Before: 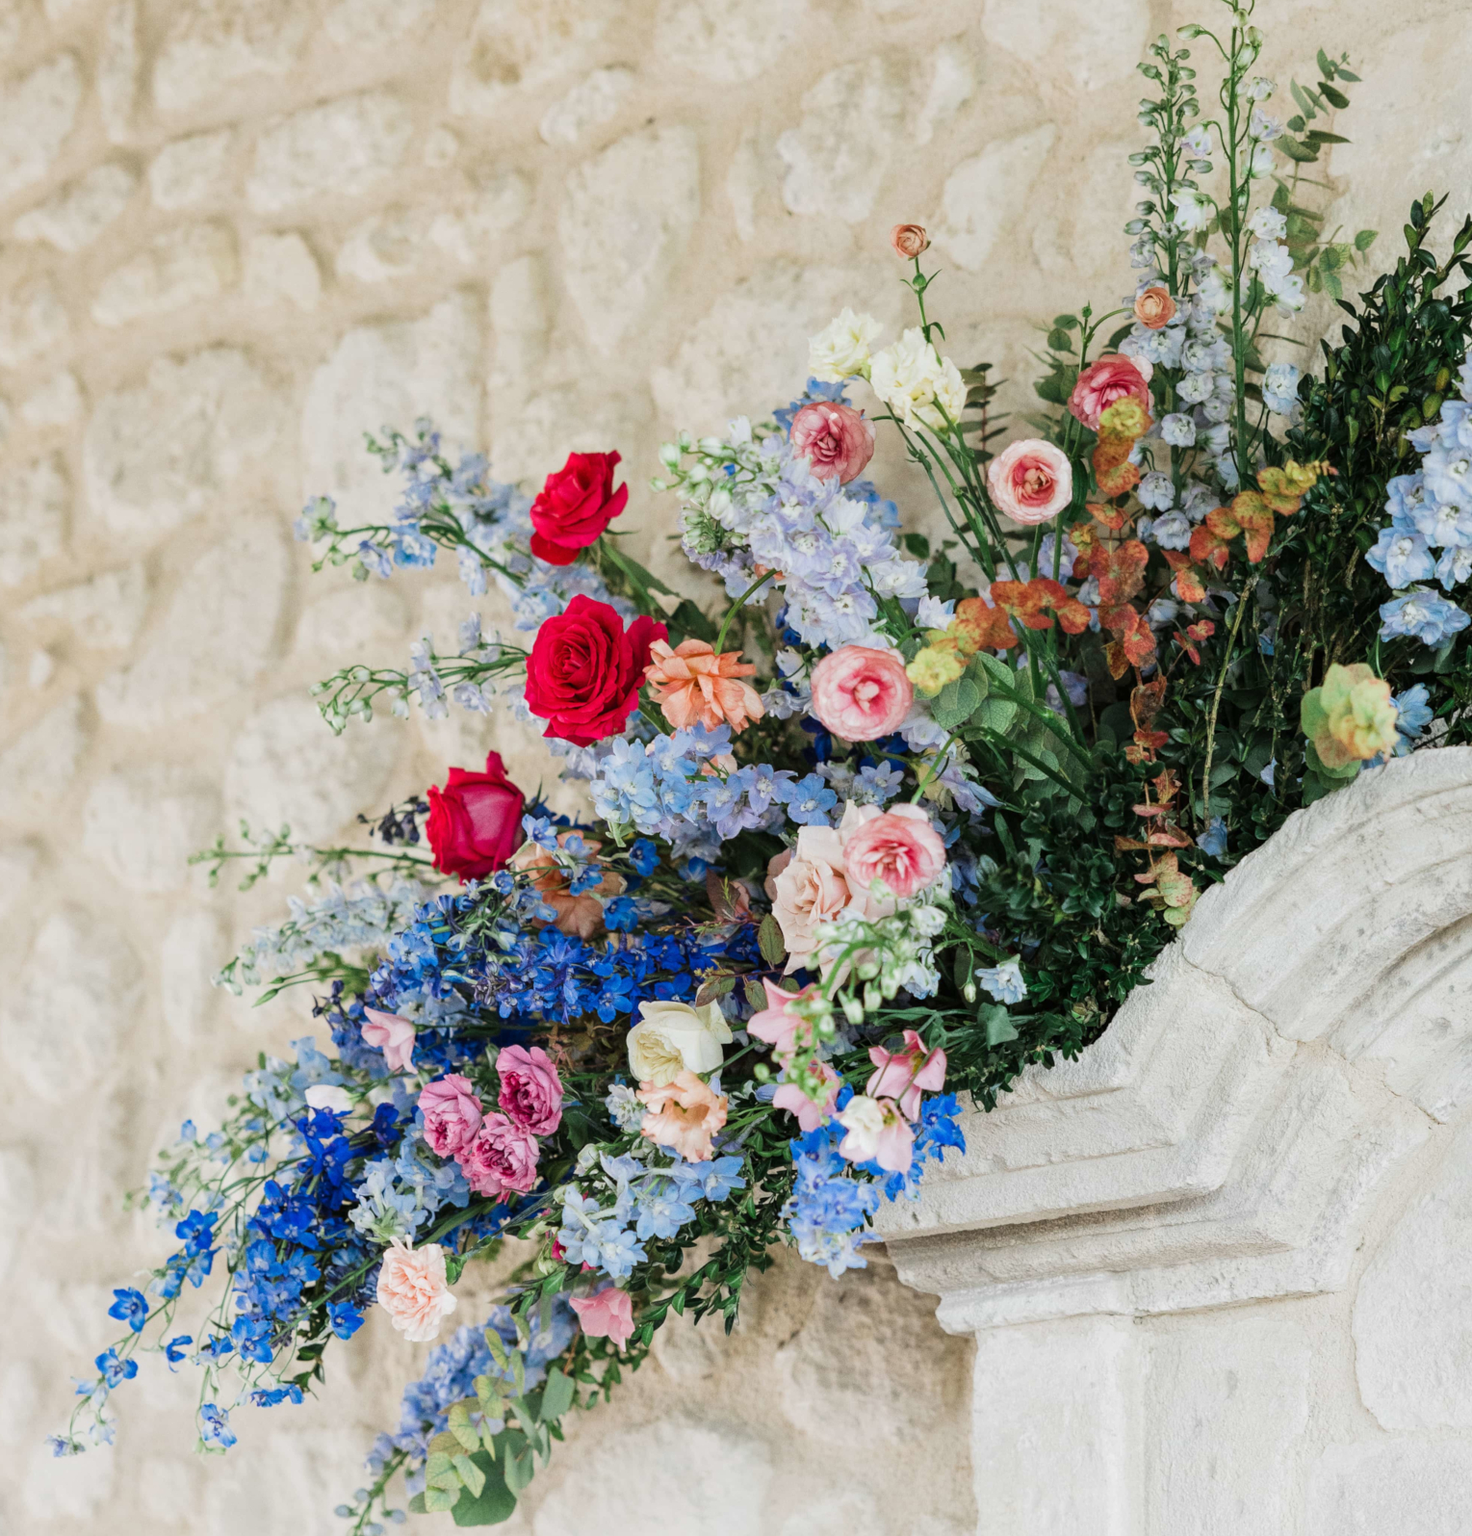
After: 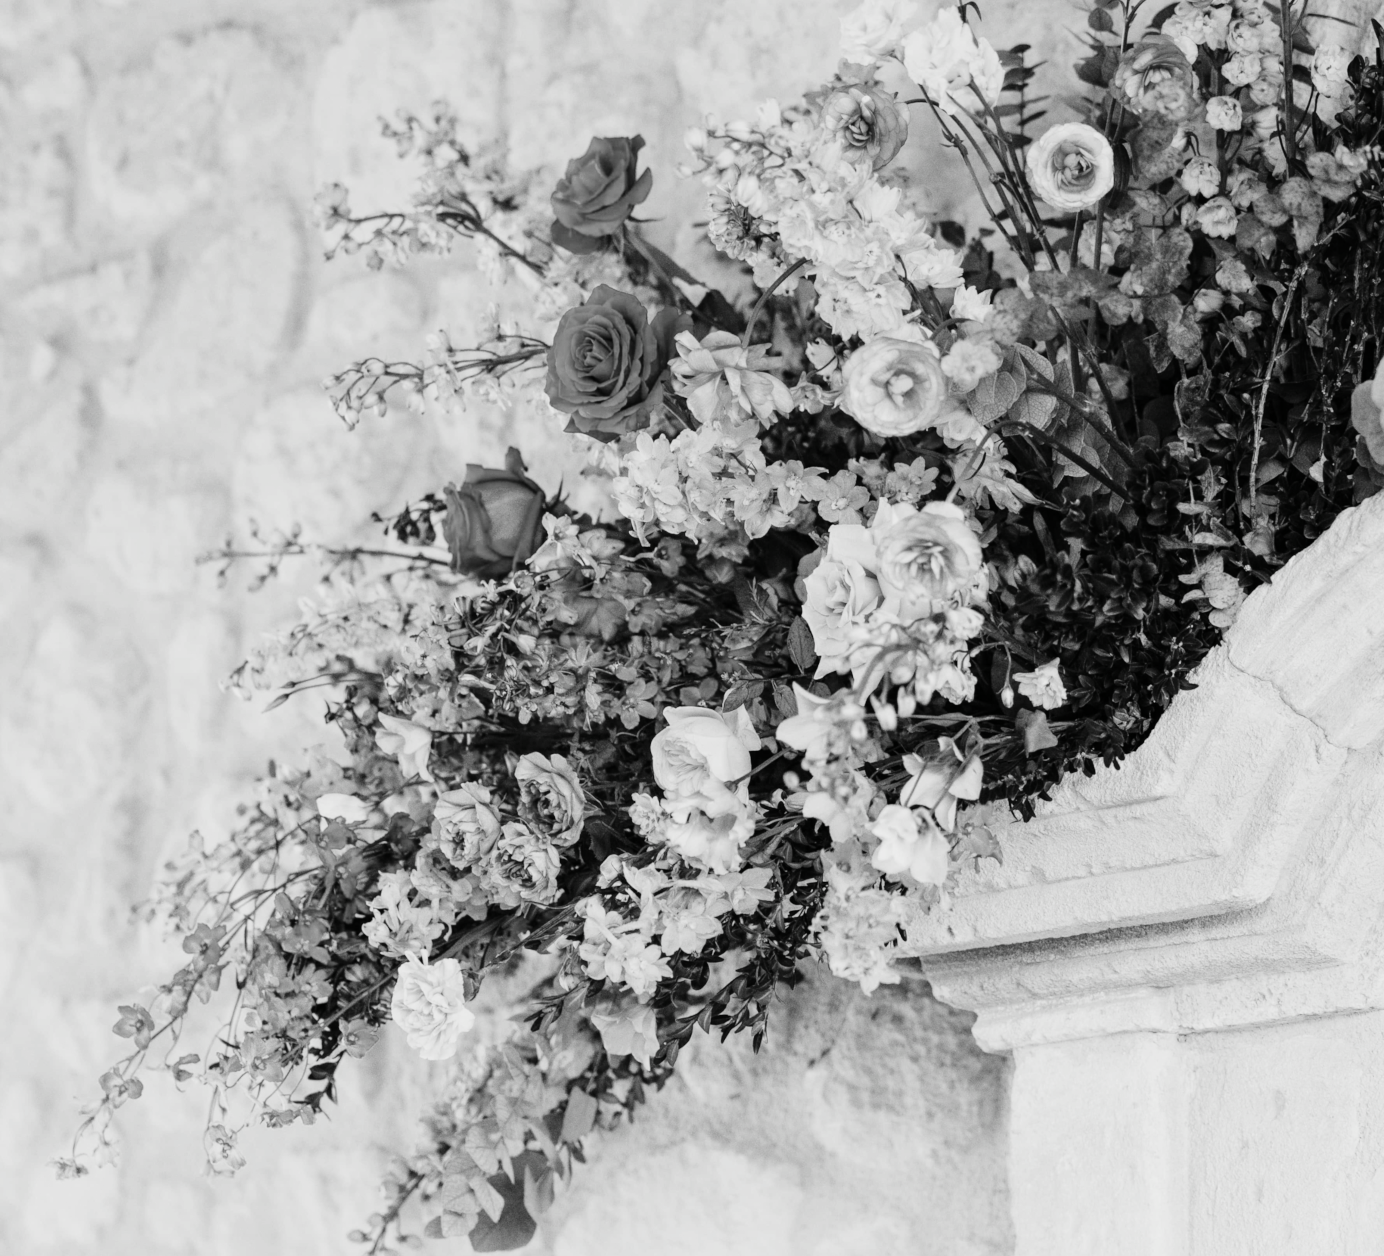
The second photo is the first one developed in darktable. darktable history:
crop: top 20.916%, right 9.437%, bottom 0.316%
color calibration: output gray [0.22, 0.42, 0.37, 0], gray › normalize channels true, illuminant same as pipeline (D50), adaptation XYZ, x 0.346, y 0.359, gamut compression 0
tone curve: curves: ch0 [(0, 0) (0.136, 0.084) (0.346, 0.366) (0.489, 0.559) (0.66, 0.748) (0.849, 0.902) (1, 0.974)]; ch1 [(0, 0) (0.353, 0.344) (0.45, 0.46) (0.498, 0.498) (0.521, 0.512) (0.563, 0.559) (0.592, 0.605) (0.641, 0.673) (1, 1)]; ch2 [(0, 0) (0.333, 0.346) (0.375, 0.375) (0.424, 0.43) (0.476, 0.492) (0.502, 0.502) (0.524, 0.531) (0.579, 0.61) (0.612, 0.644) (0.641, 0.722) (1, 1)], color space Lab, independent channels, preserve colors none
